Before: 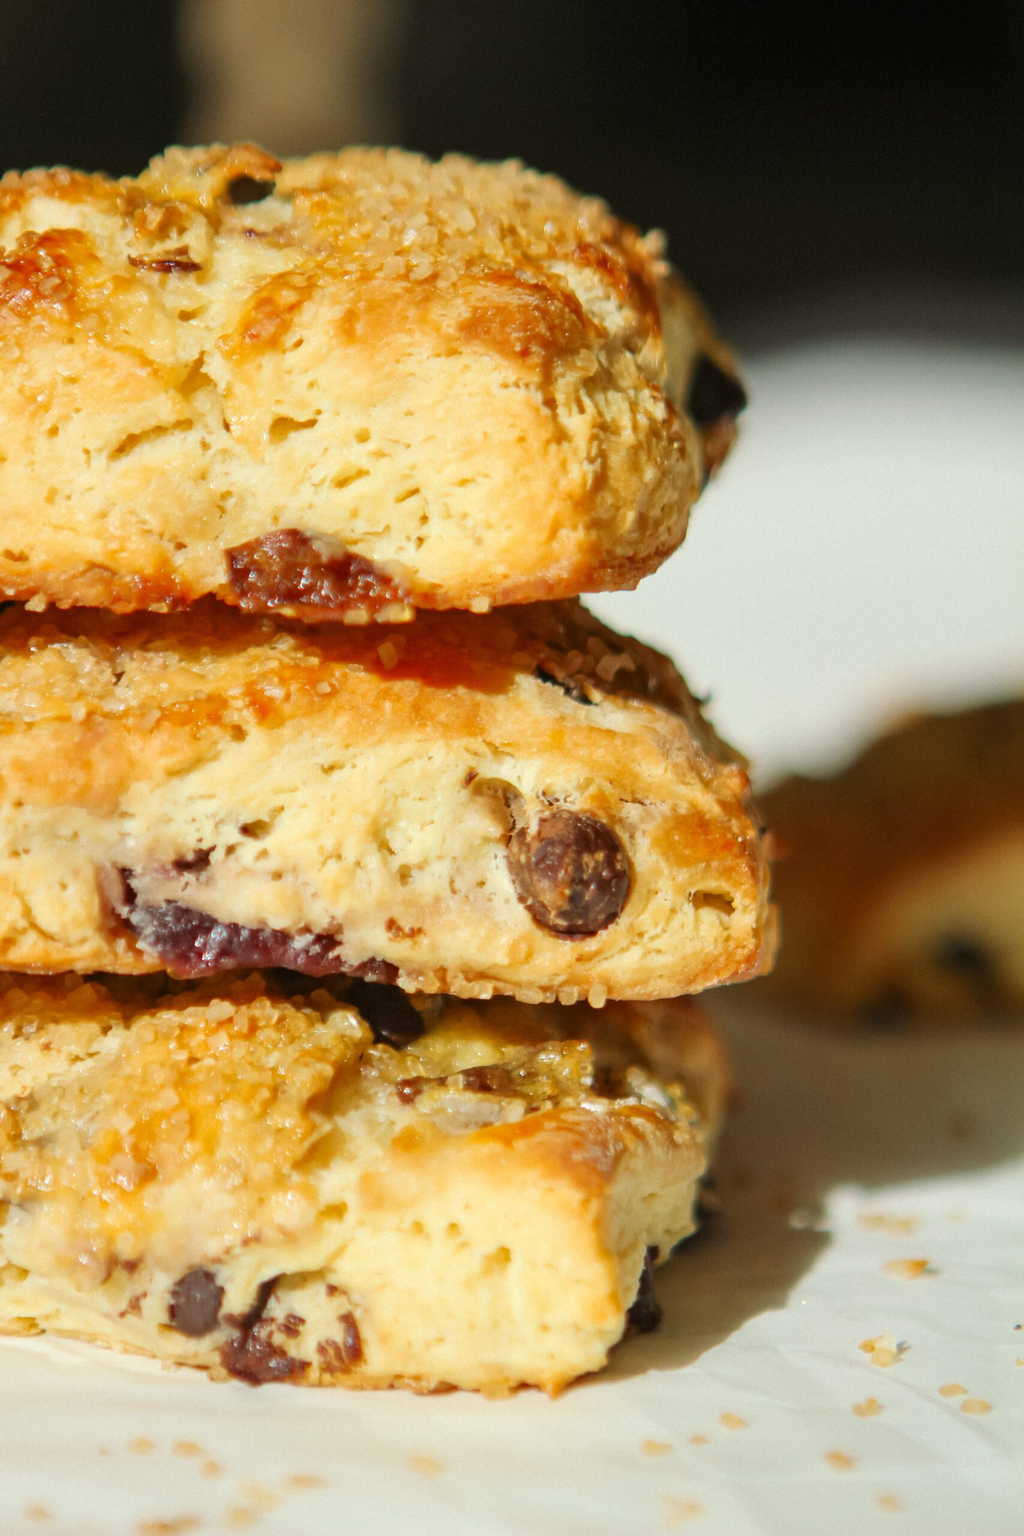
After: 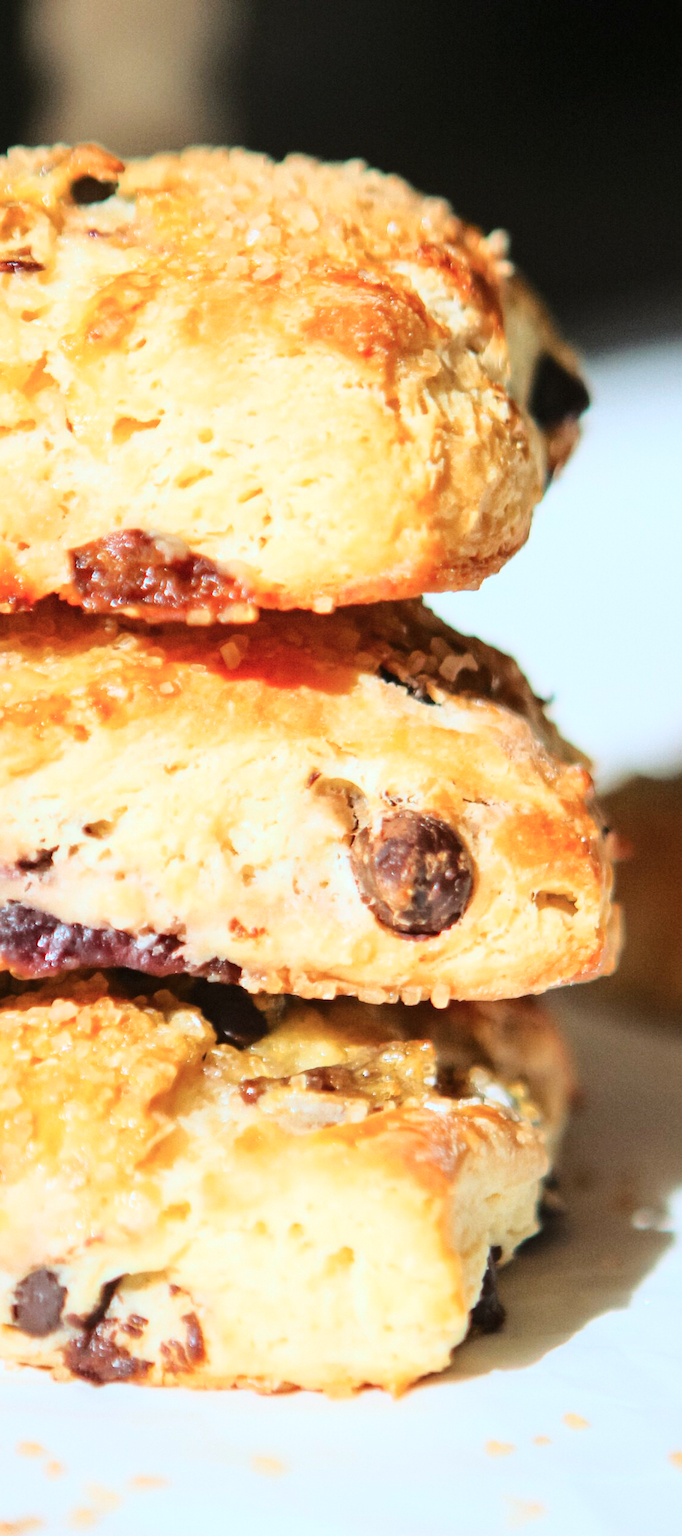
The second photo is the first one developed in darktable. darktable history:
color correction: highlights a* -1.94, highlights b* -18.36
crop and rotate: left 15.382%, right 17.988%
base curve: curves: ch0 [(0, 0) (0.028, 0.03) (0.121, 0.232) (0.46, 0.748) (0.859, 0.968) (1, 1)]
